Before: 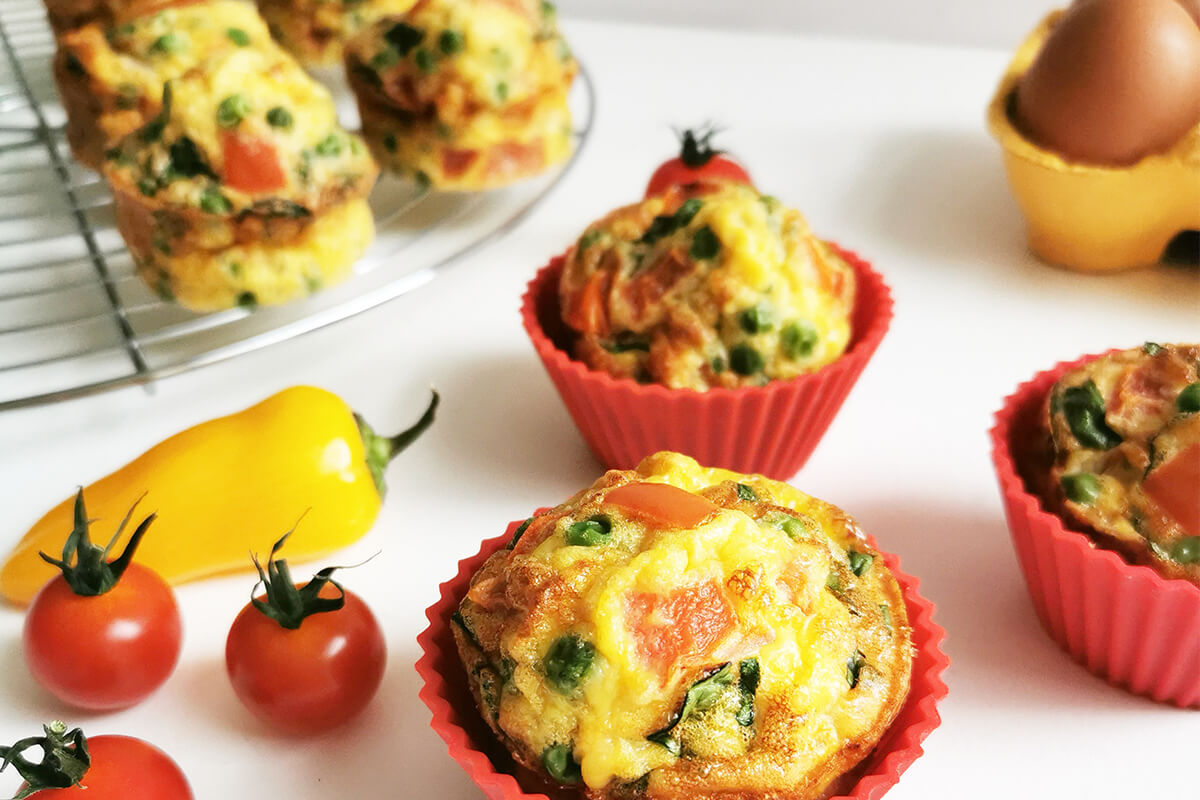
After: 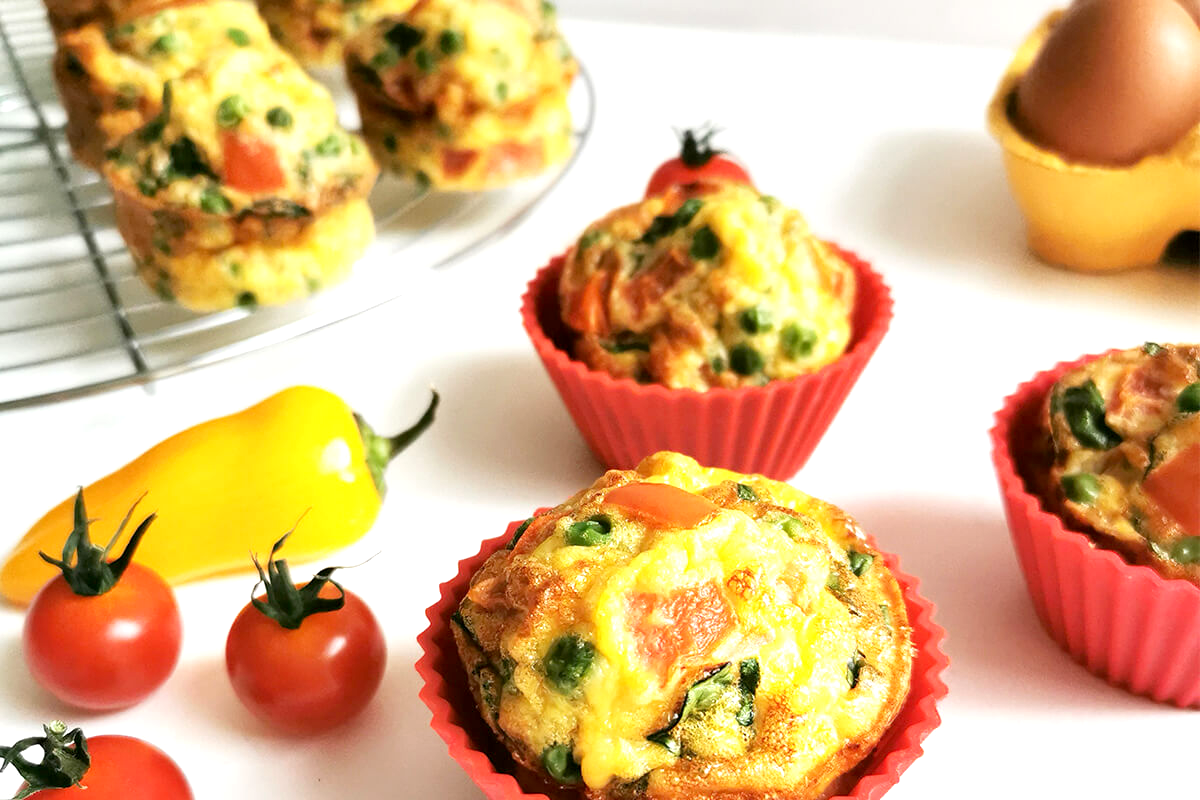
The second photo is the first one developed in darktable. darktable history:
levels: black 0.069%
exposure: black level correction 0.003, exposure 0.391 EV, compensate exposure bias true, compensate highlight preservation false
